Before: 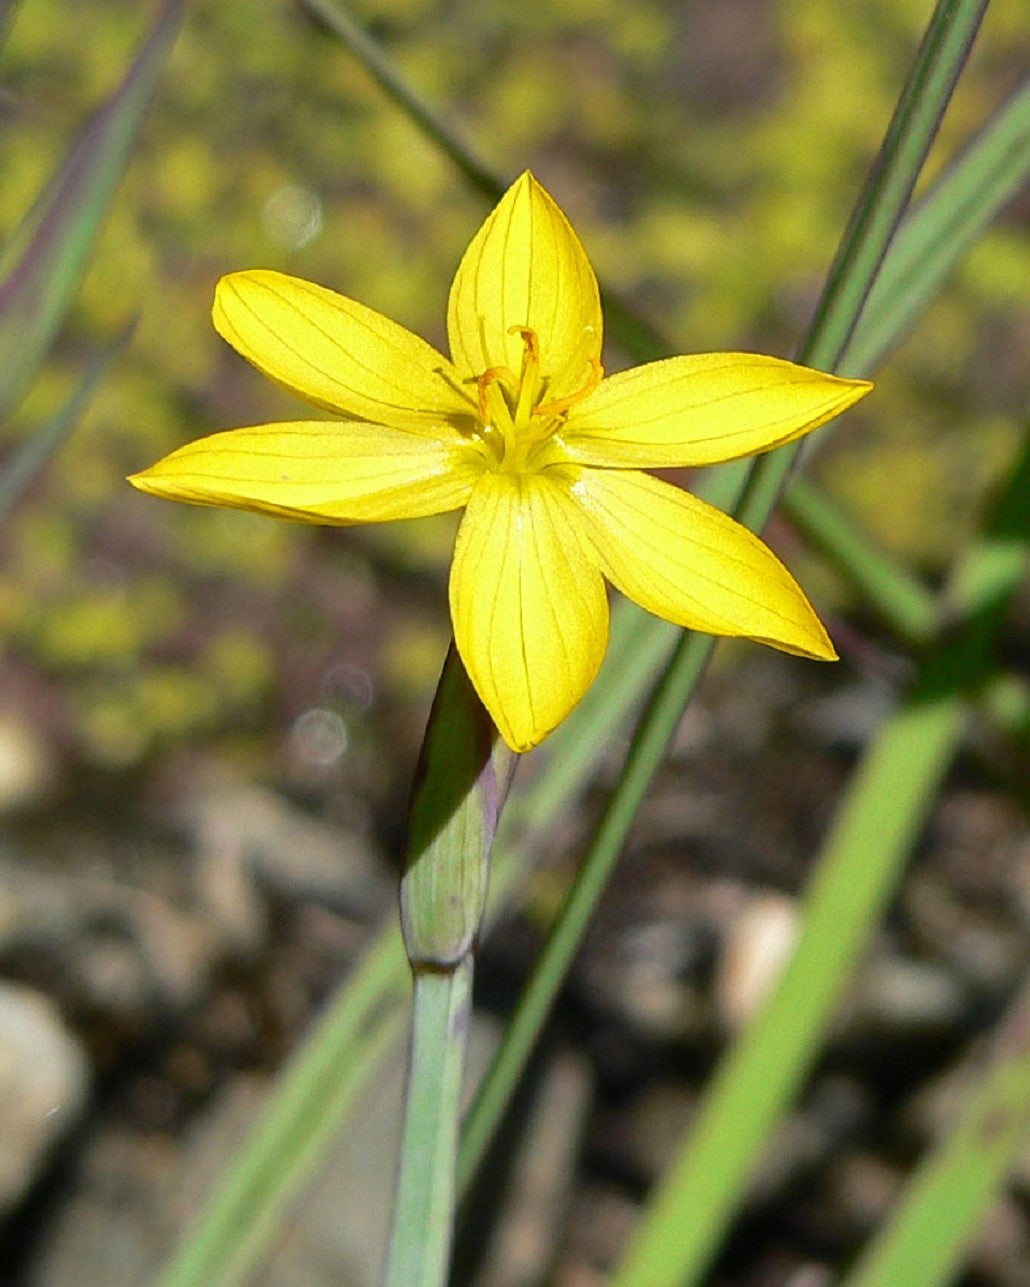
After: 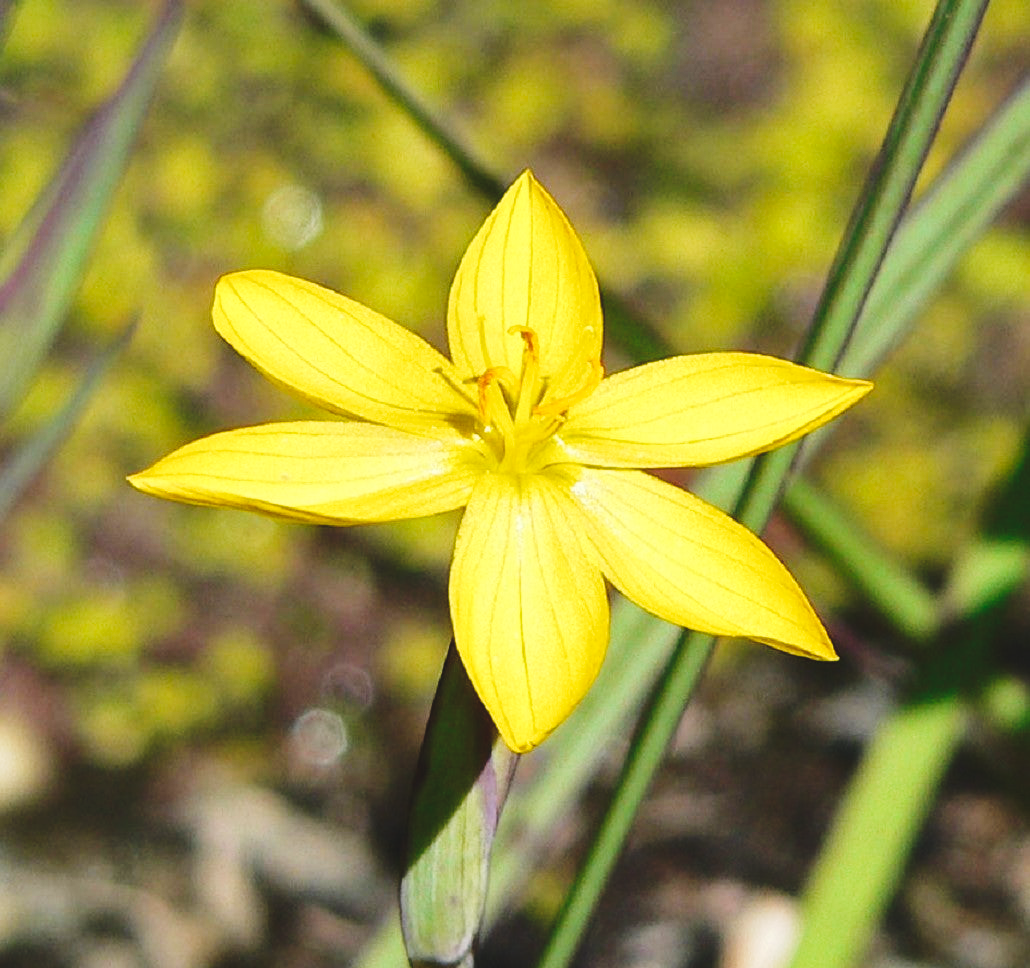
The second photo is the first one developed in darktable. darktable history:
tone curve: curves: ch0 [(0, 0) (0.003, 0.077) (0.011, 0.079) (0.025, 0.085) (0.044, 0.095) (0.069, 0.109) (0.1, 0.124) (0.136, 0.142) (0.177, 0.169) (0.224, 0.207) (0.277, 0.267) (0.335, 0.347) (0.399, 0.442) (0.468, 0.54) (0.543, 0.635) (0.623, 0.726) (0.709, 0.813) (0.801, 0.882) (0.898, 0.934) (1, 1)], preserve colors none
shadows and highlights: shadows 30.8, highlights 1.87, soften with gaussian
crop: bottom 24.769%
